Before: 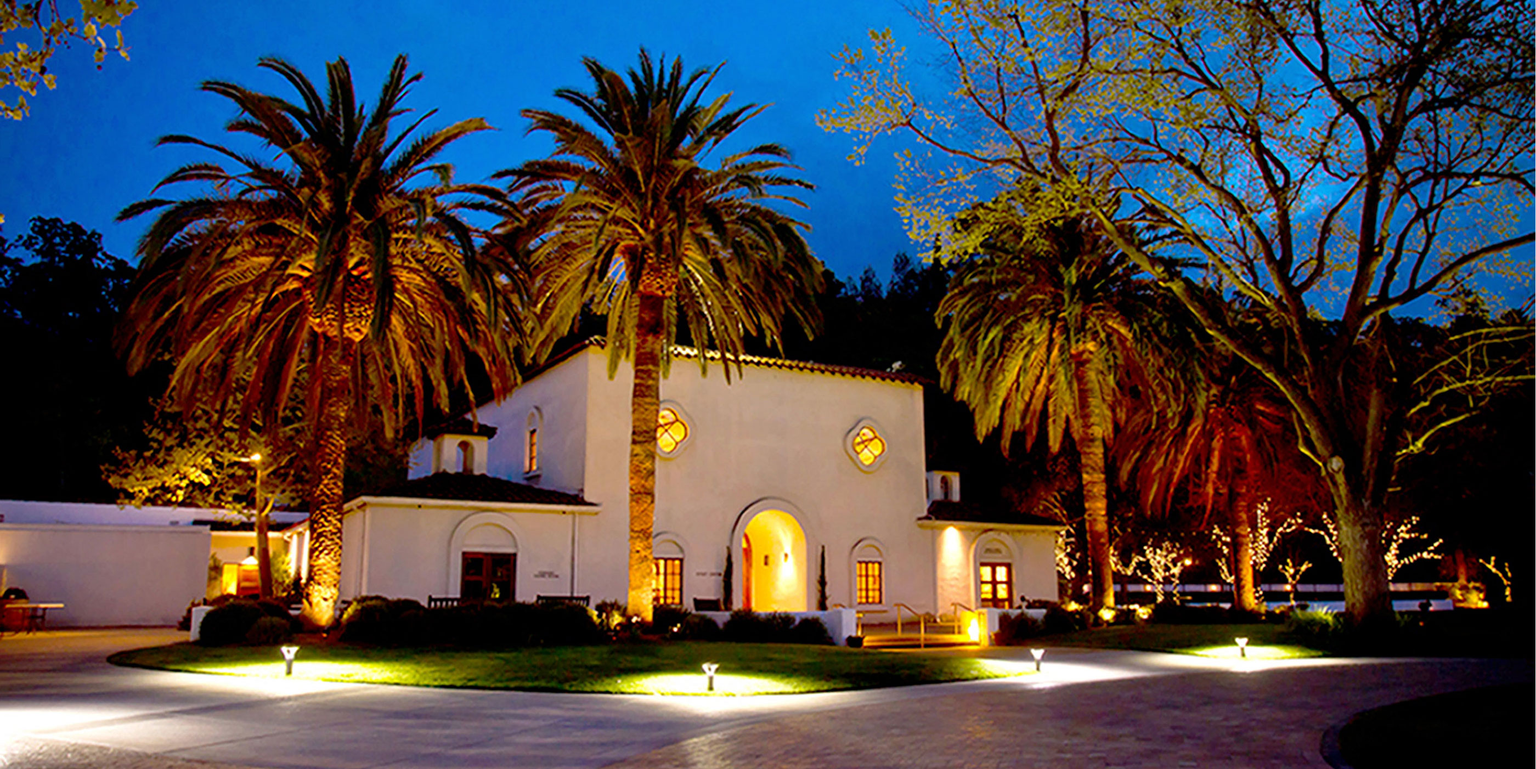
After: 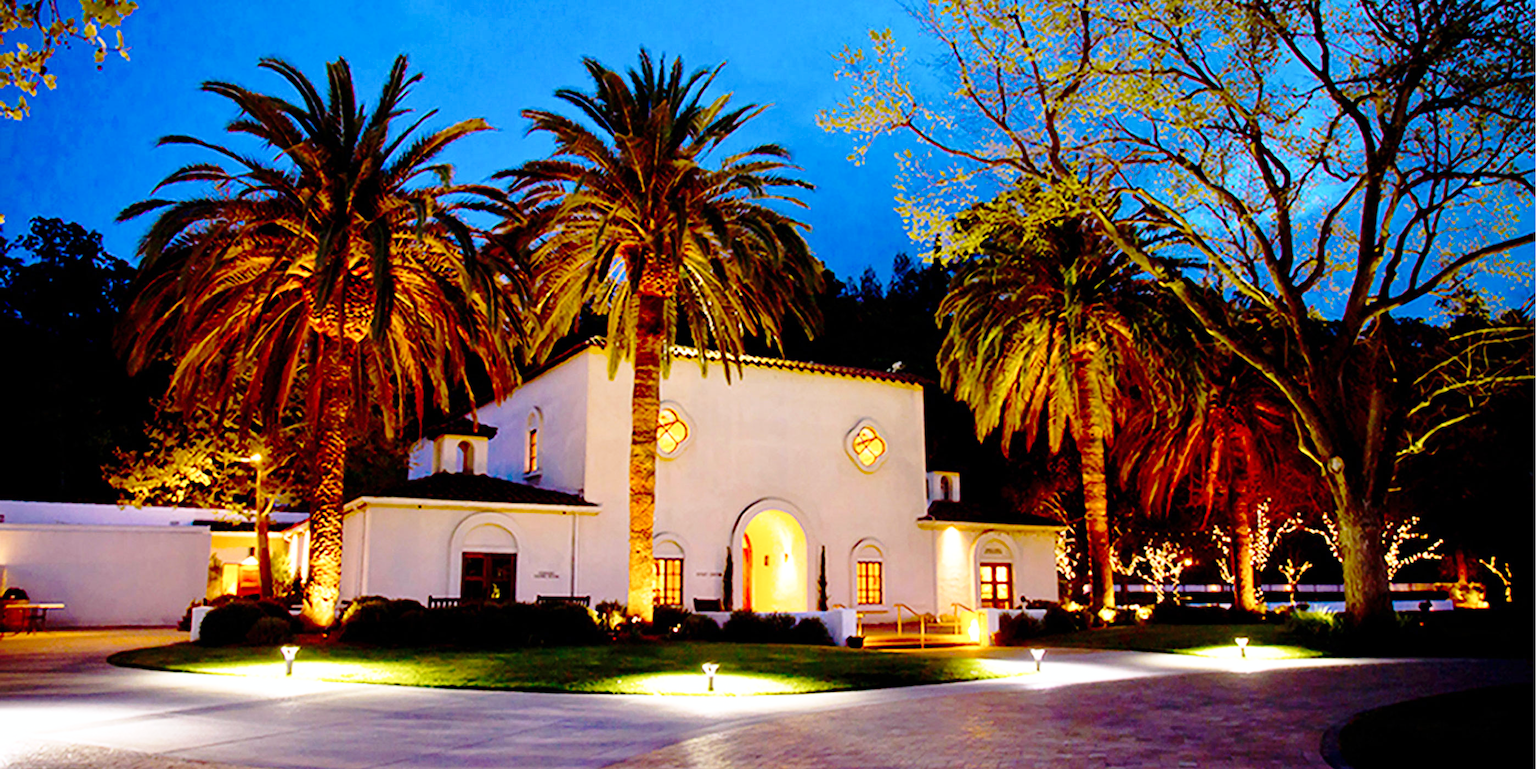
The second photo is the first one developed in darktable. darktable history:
white balance: red 1.009, blue 0.985
color calibration: illuminant as shot in camera, x 0.358, y 0.373, temperature 4628.91 K
base curve: curves: ch0 [(0, 0) (0.028, 0.03) (0.121, 0.232) (0.46, 0.748) (0.859, 0.968) (1, 1)], preserve colors none
